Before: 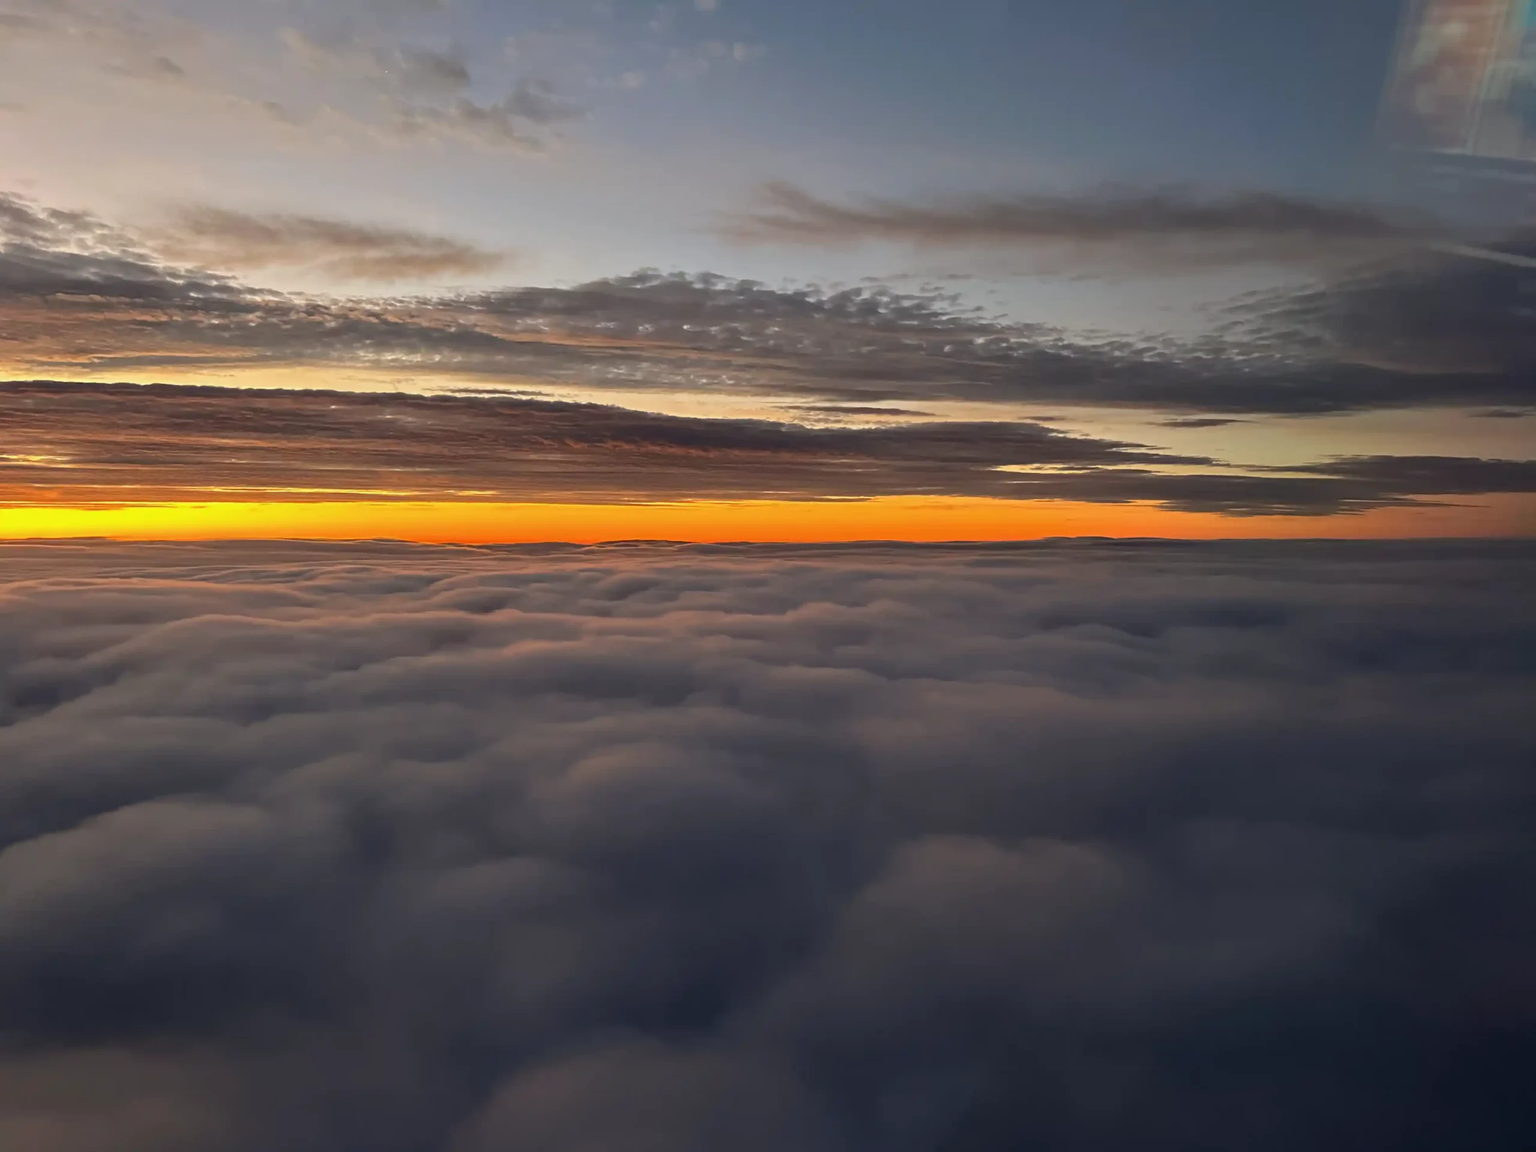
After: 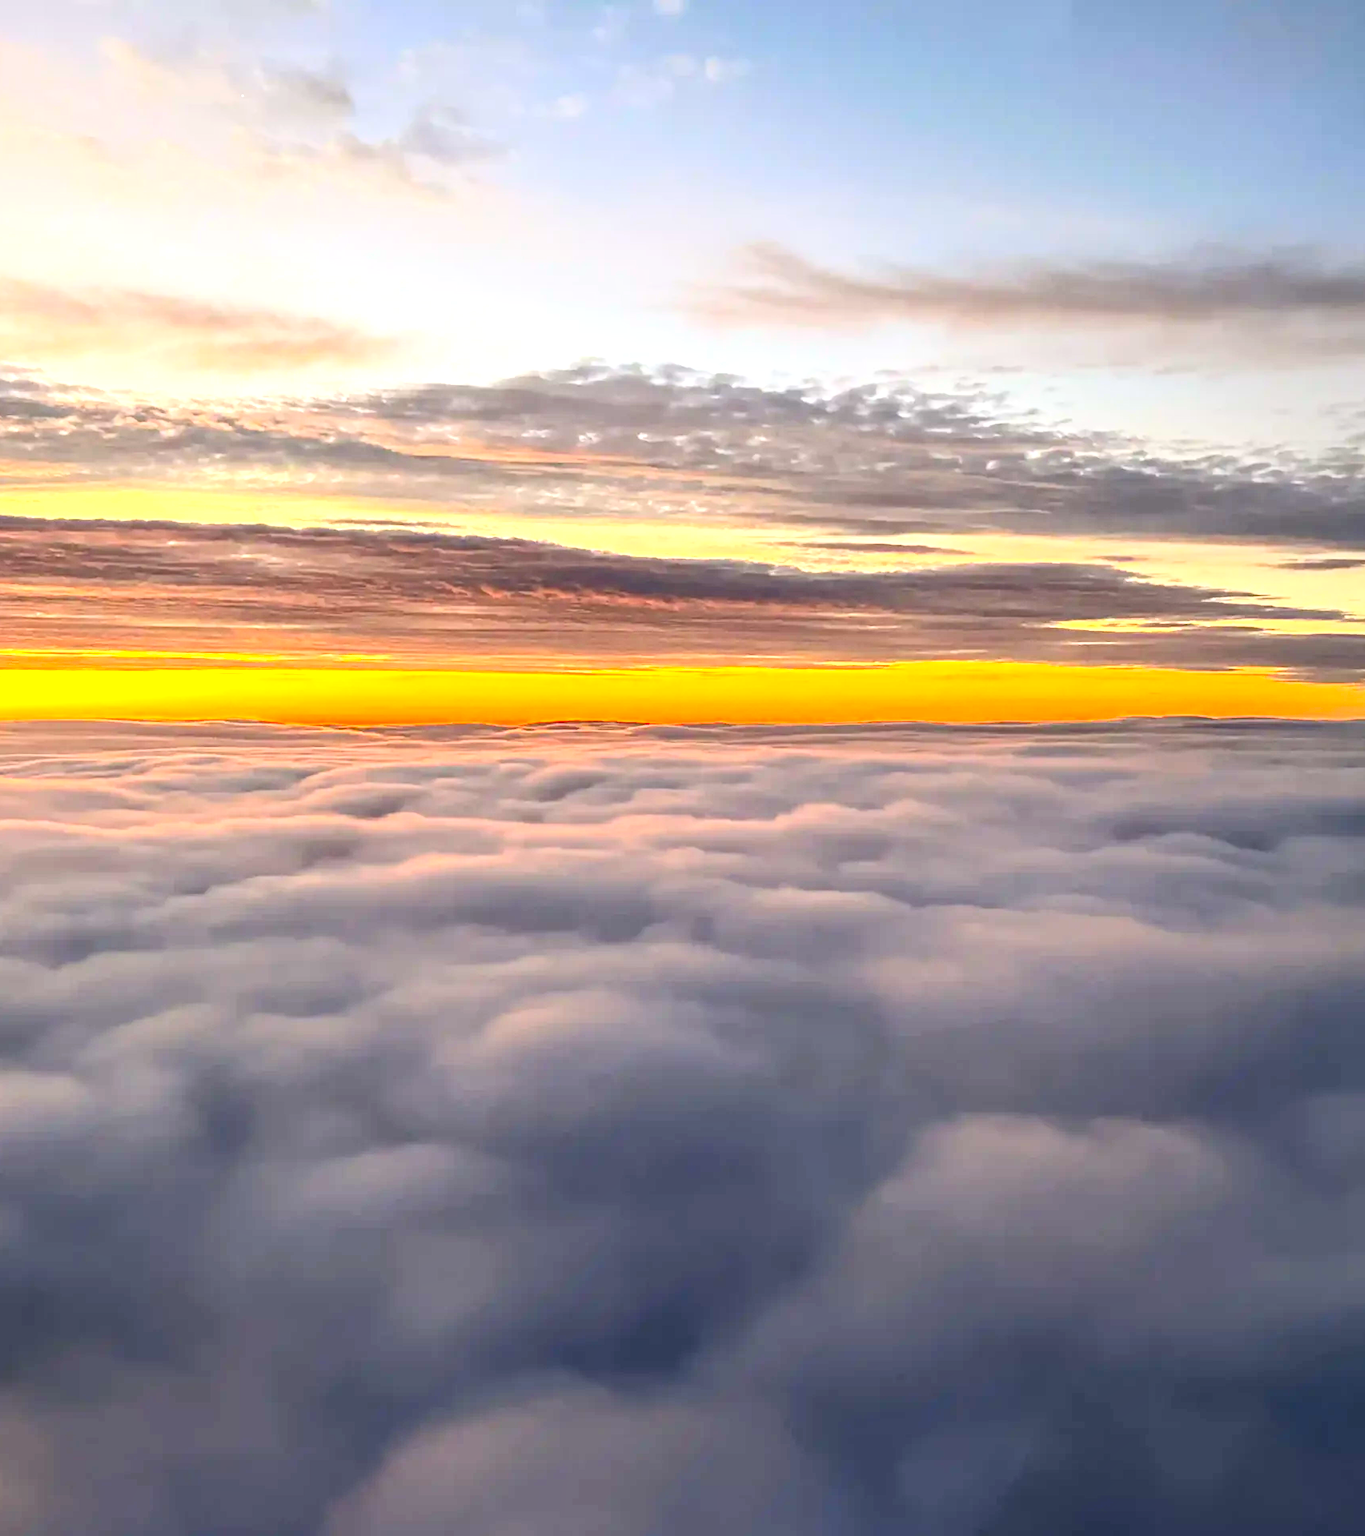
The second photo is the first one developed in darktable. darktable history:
crop and rotate: left 13.356%, right 19.974%
contrast brightness saturation: contrast 0.245, brightness 0.241, saturation 0.385
exposure: black level correction 0.001, exposure 1.13 EV, compensate highlight preservation false
local contrast: on, module defaults
